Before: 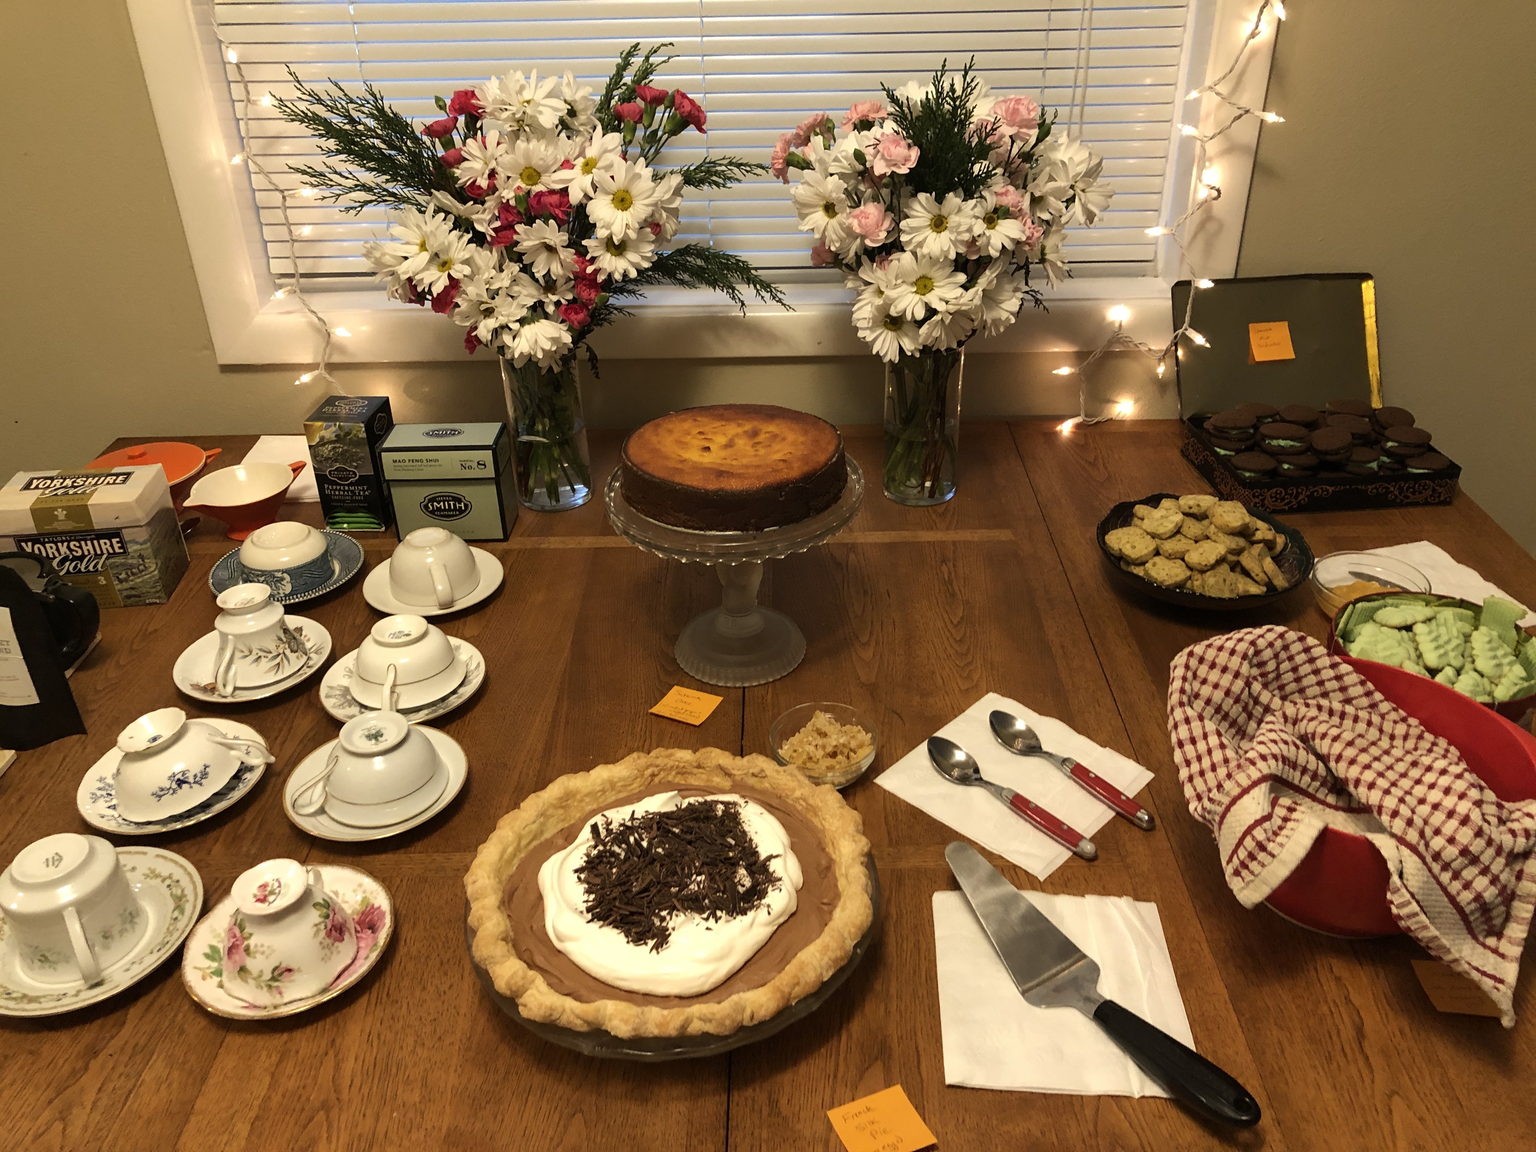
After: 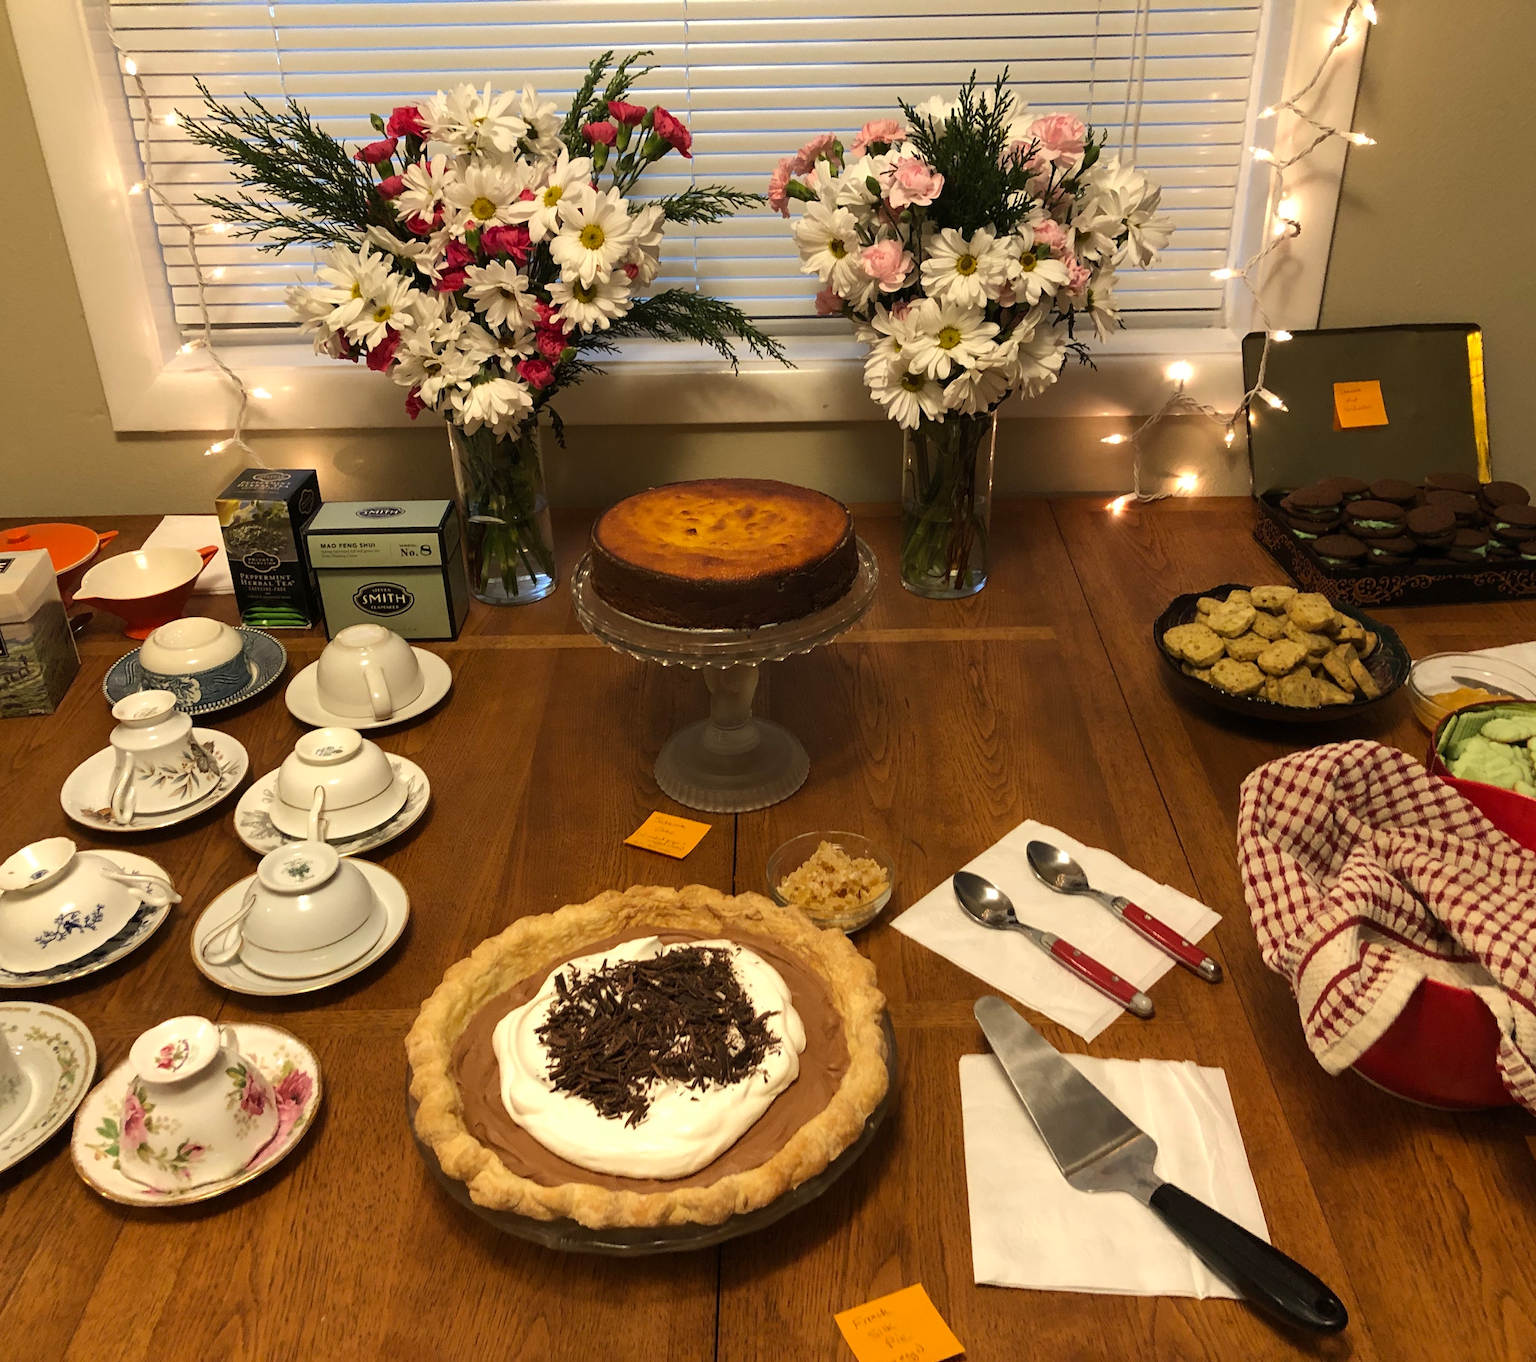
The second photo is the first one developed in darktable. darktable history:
crop: left 7.953%, right 7.517%
